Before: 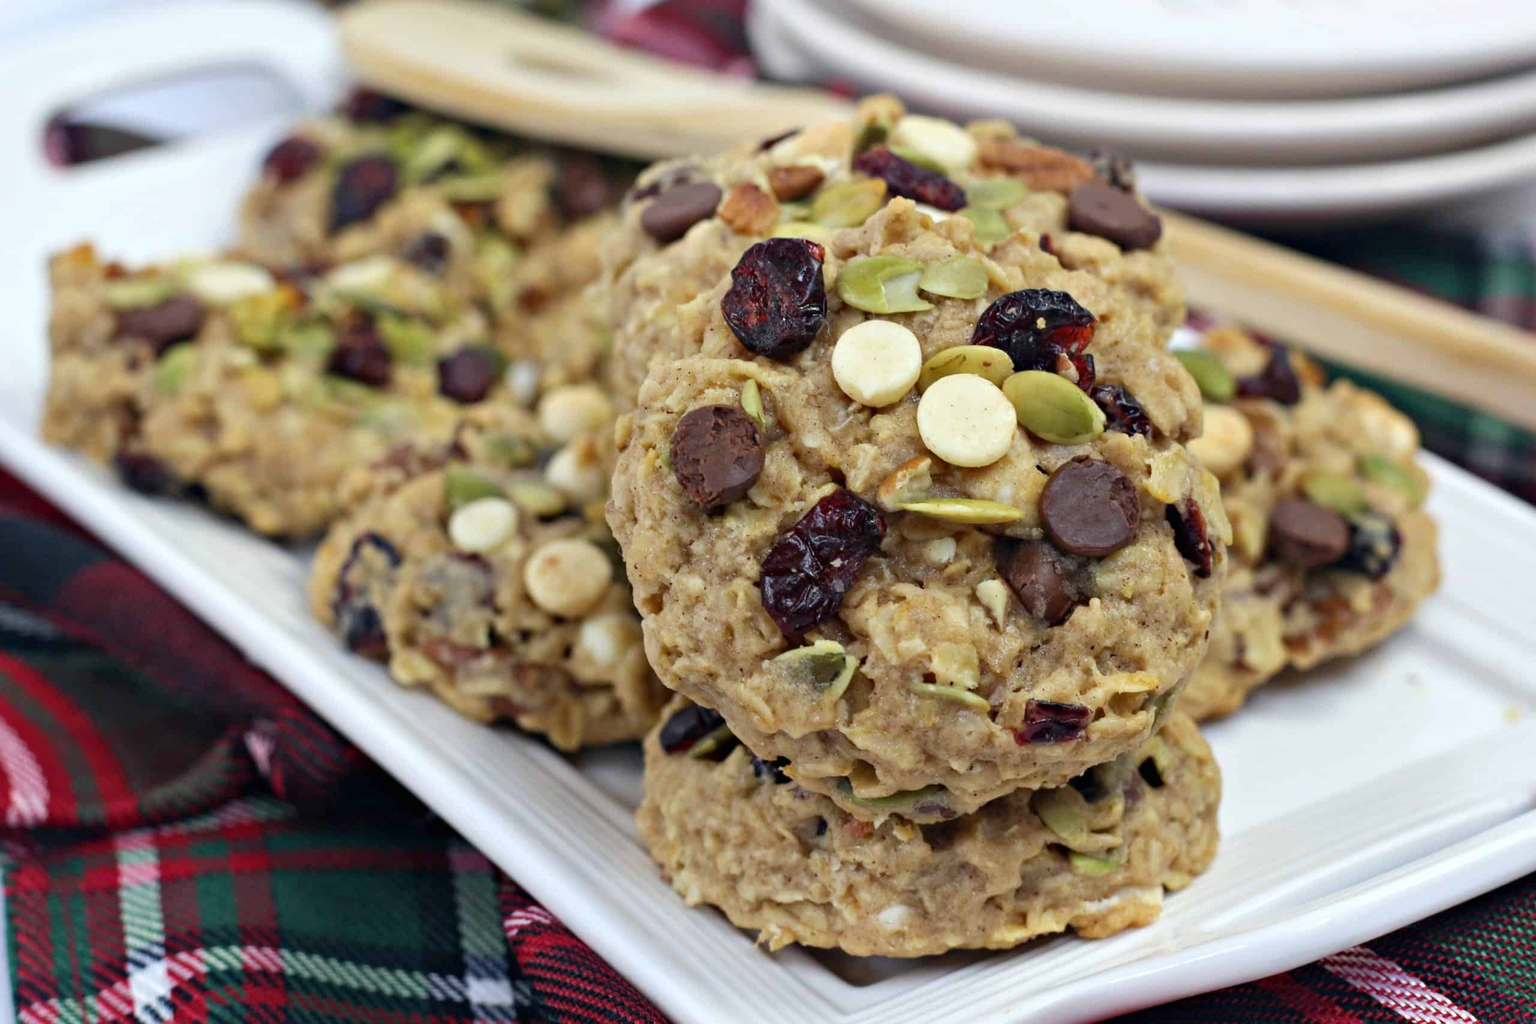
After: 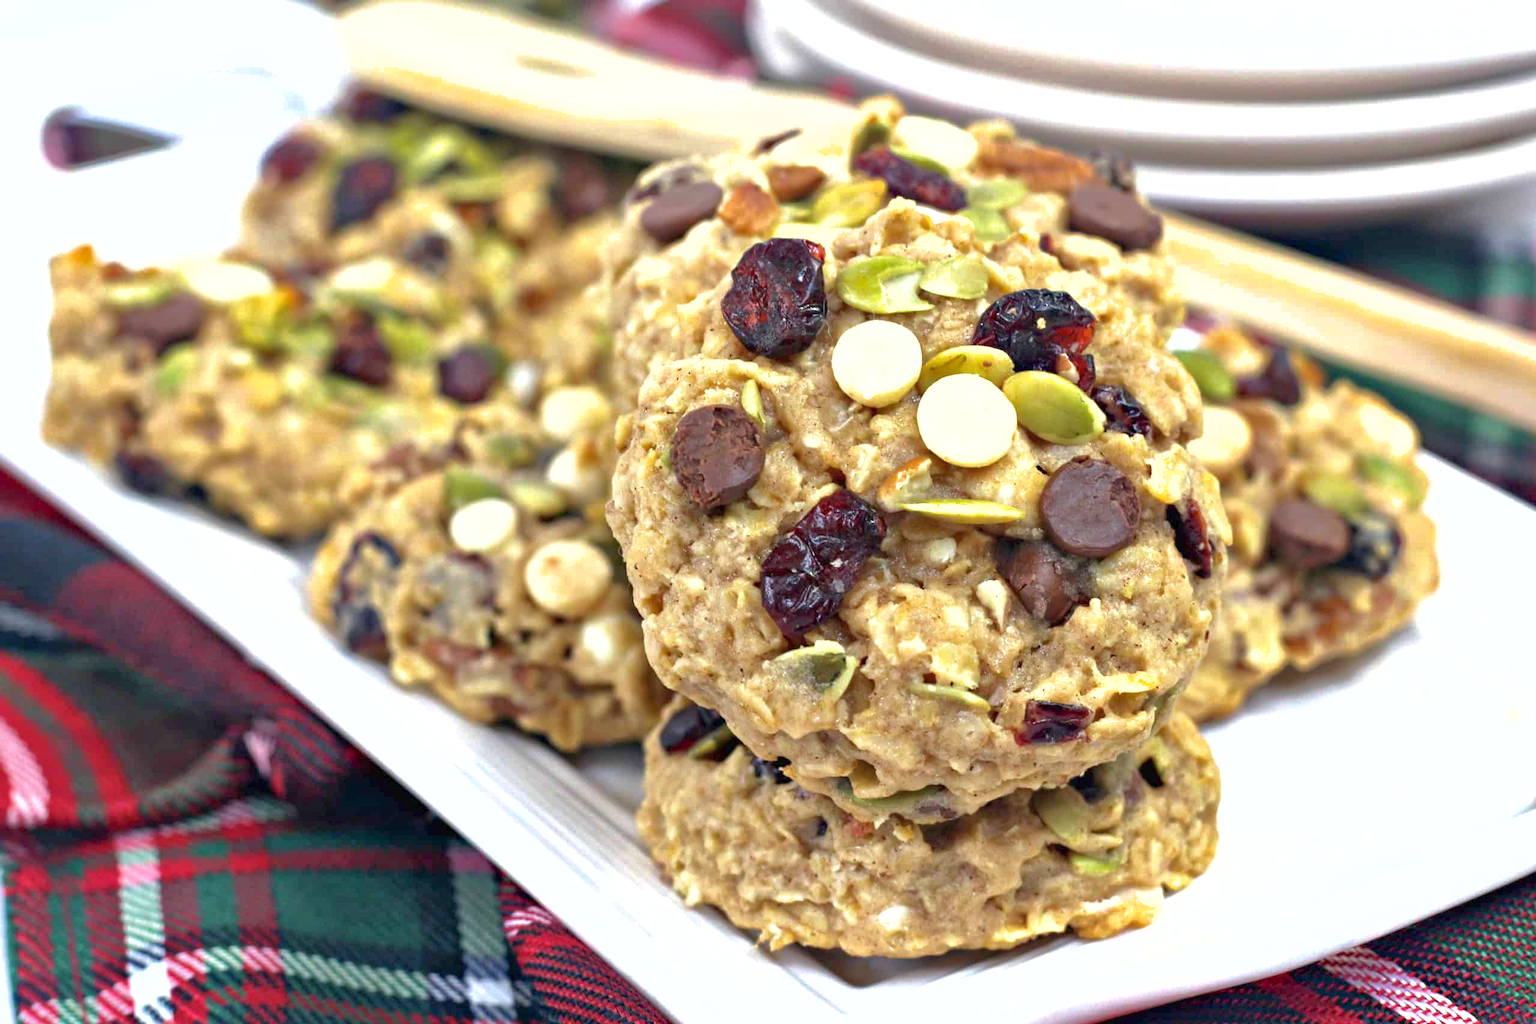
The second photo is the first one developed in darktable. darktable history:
exposure: exposure 0.95 EV, compensate highlight preservation false
shadows and highlights: on, module defaults
